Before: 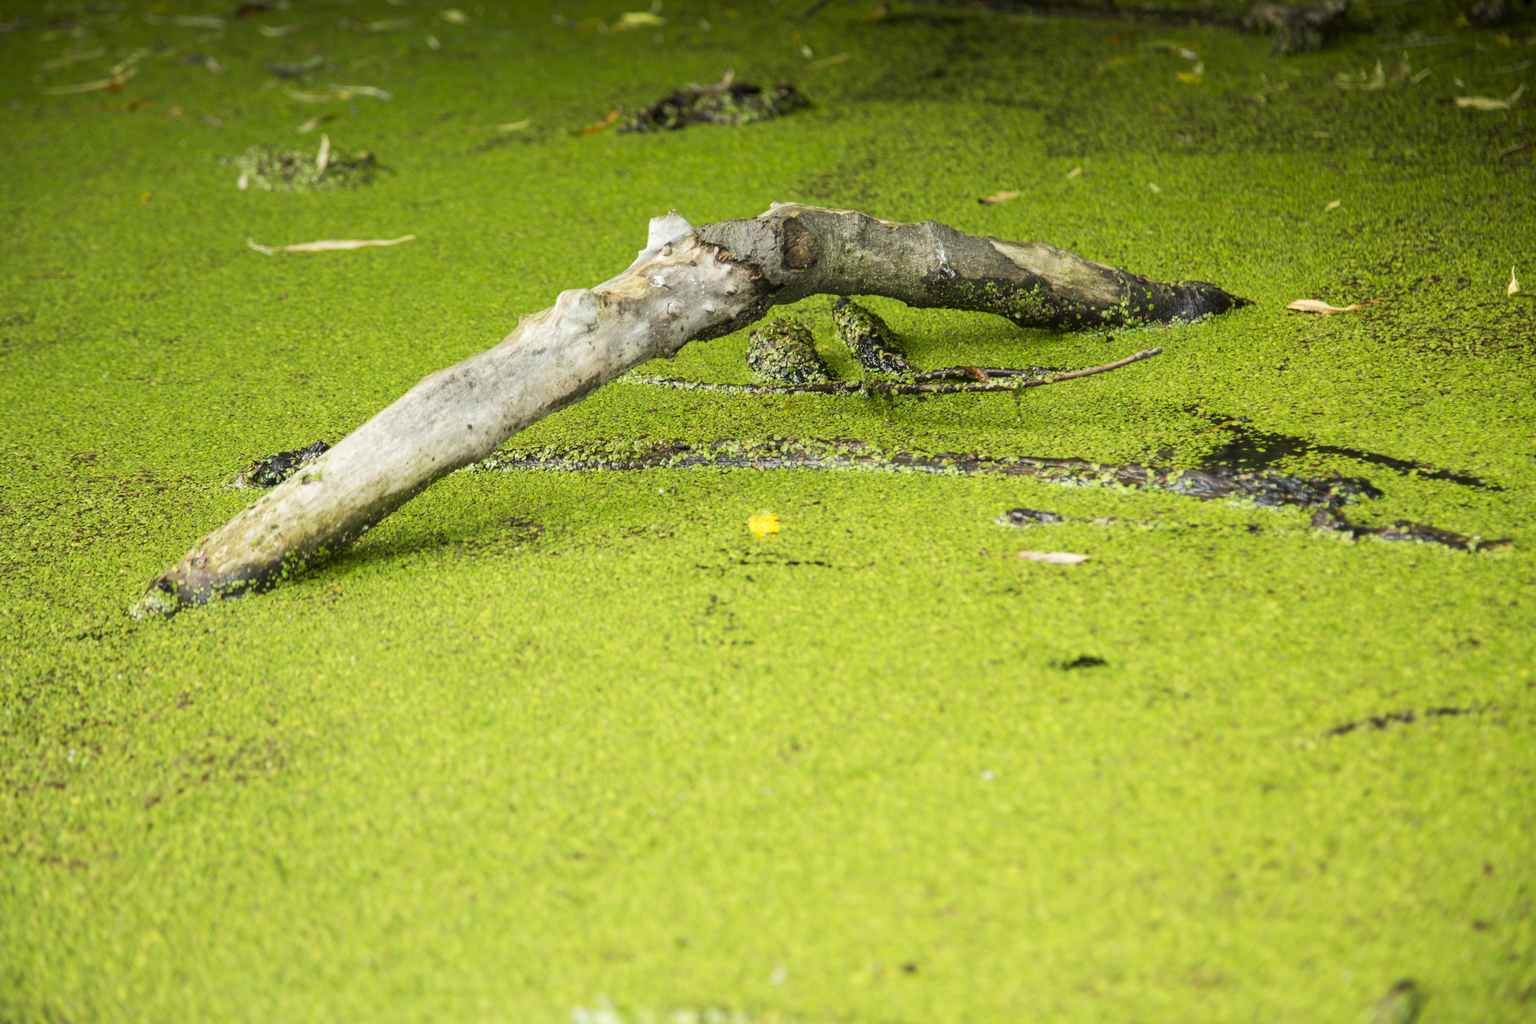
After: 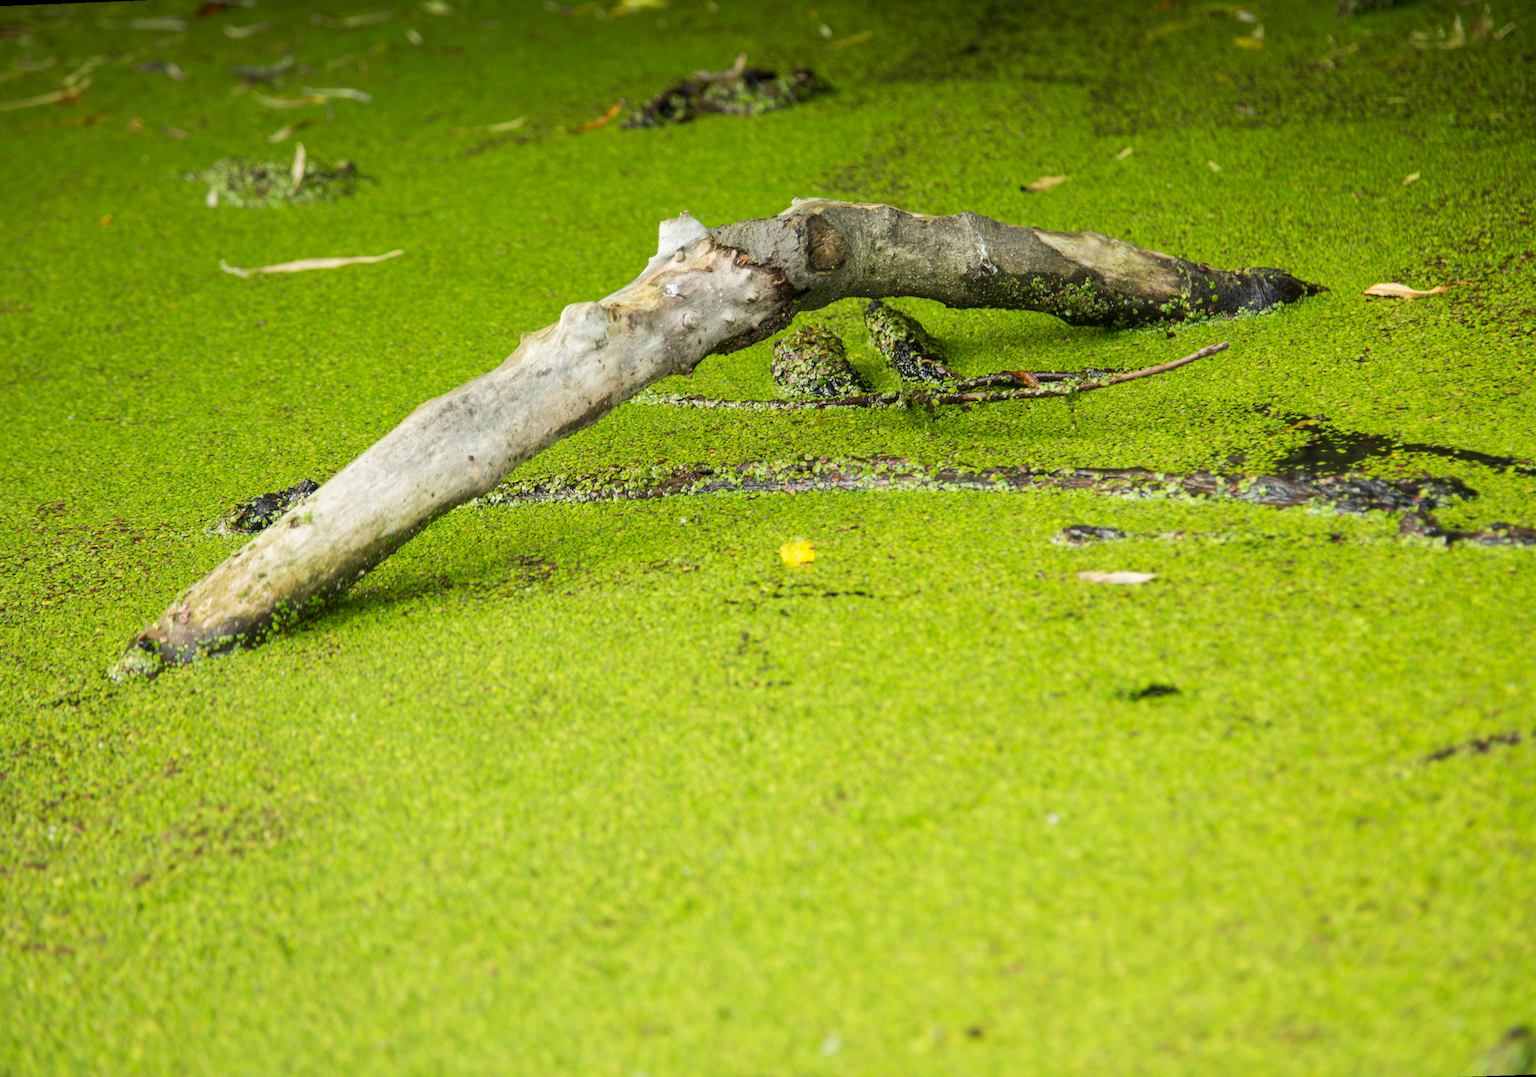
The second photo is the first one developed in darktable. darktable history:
rotate and perspective: rotation -2.12°, lens shift (vertical) 0.009, lens shift (horizontal) -0.008, automatic cropping original format, crop left 0.036, crop right 0.964, crop top 0.05, crop bottom 0.959
shadows and highlights: shadows 25, highlights -25
crop: right 4.126%, bottom 0.031%
